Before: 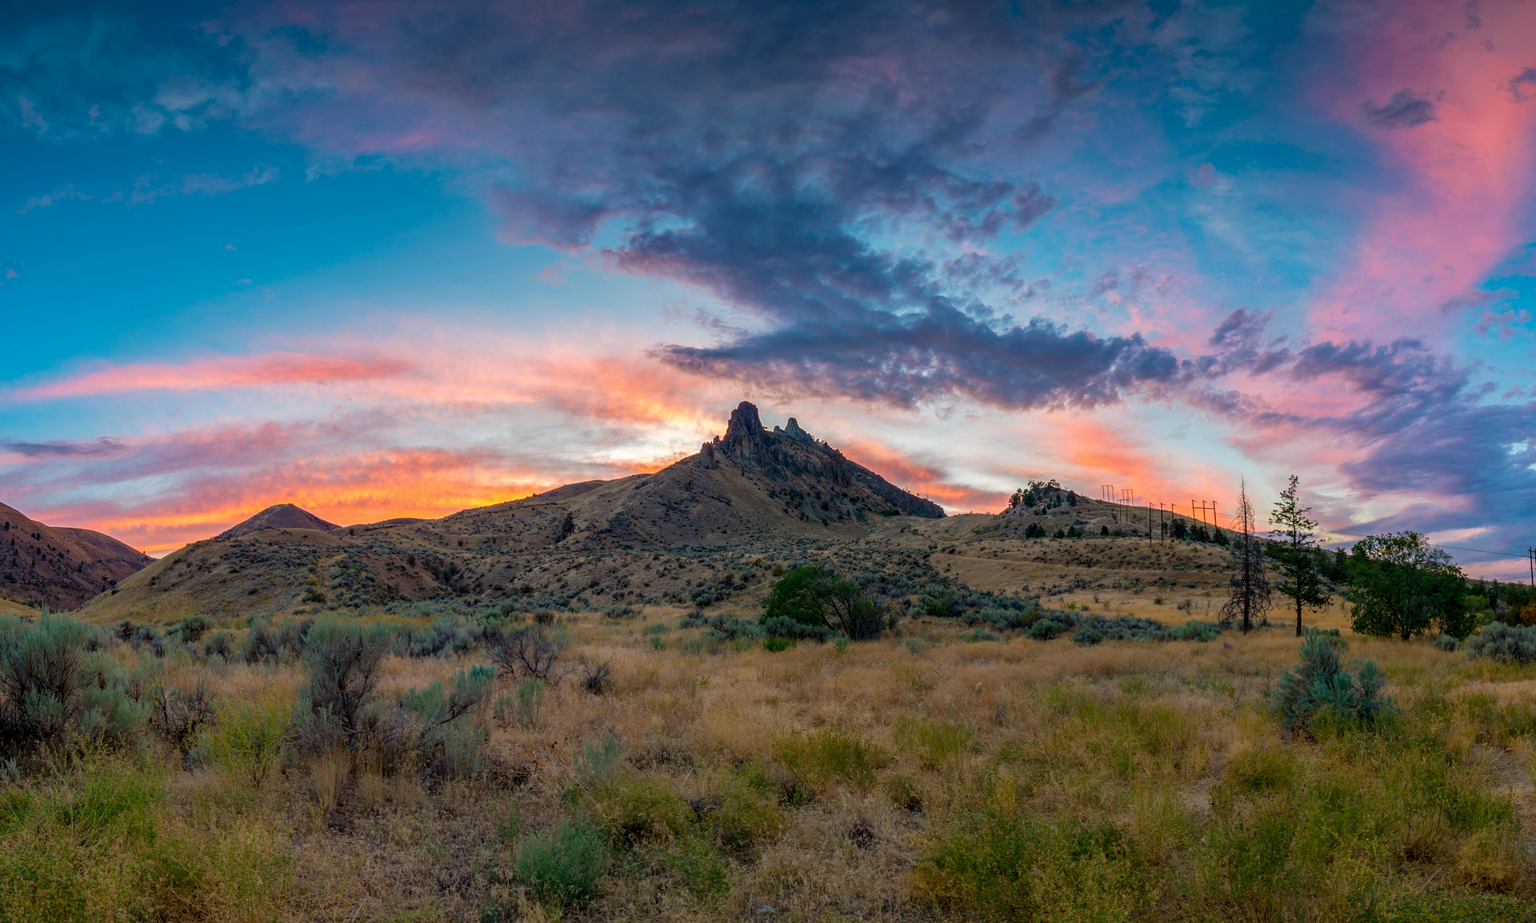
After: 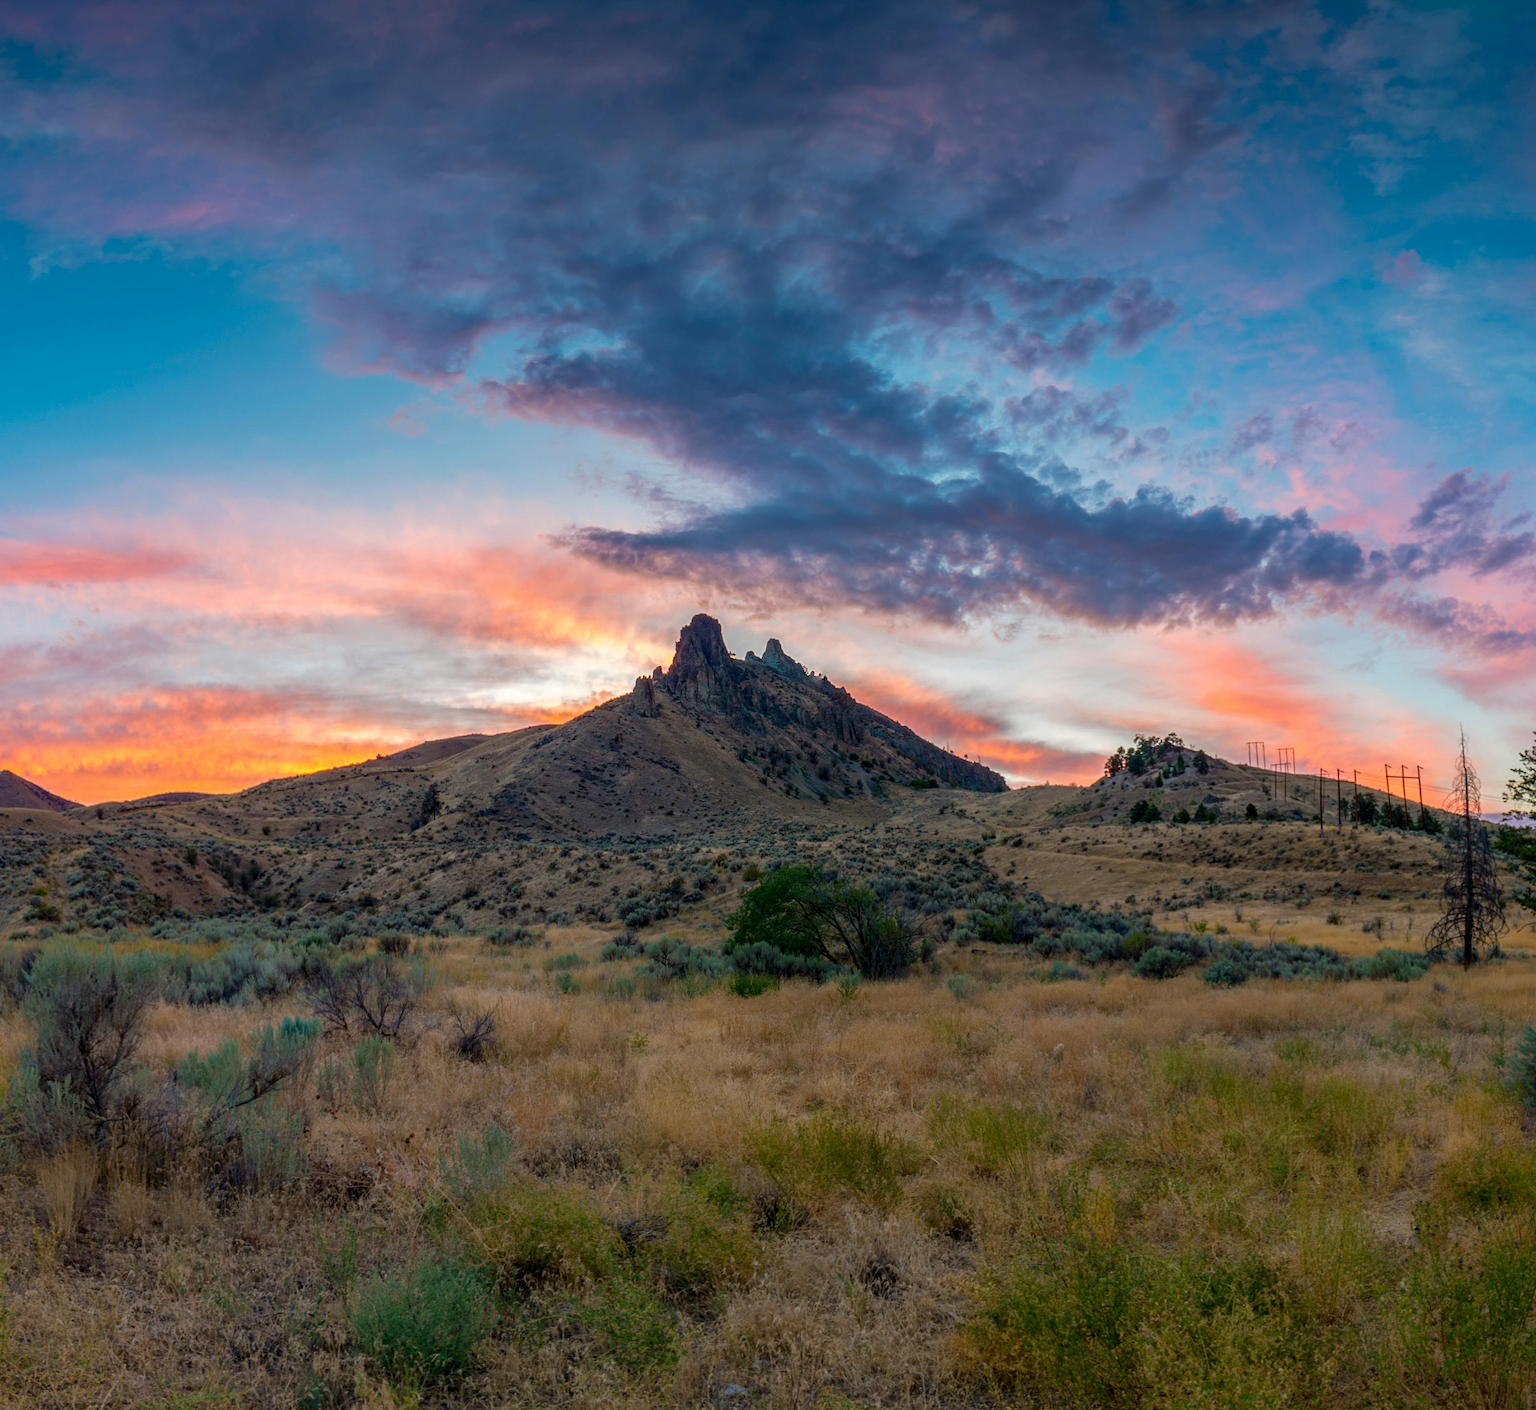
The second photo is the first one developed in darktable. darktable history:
crop and rotate: left 18.659%, right 15.94%
